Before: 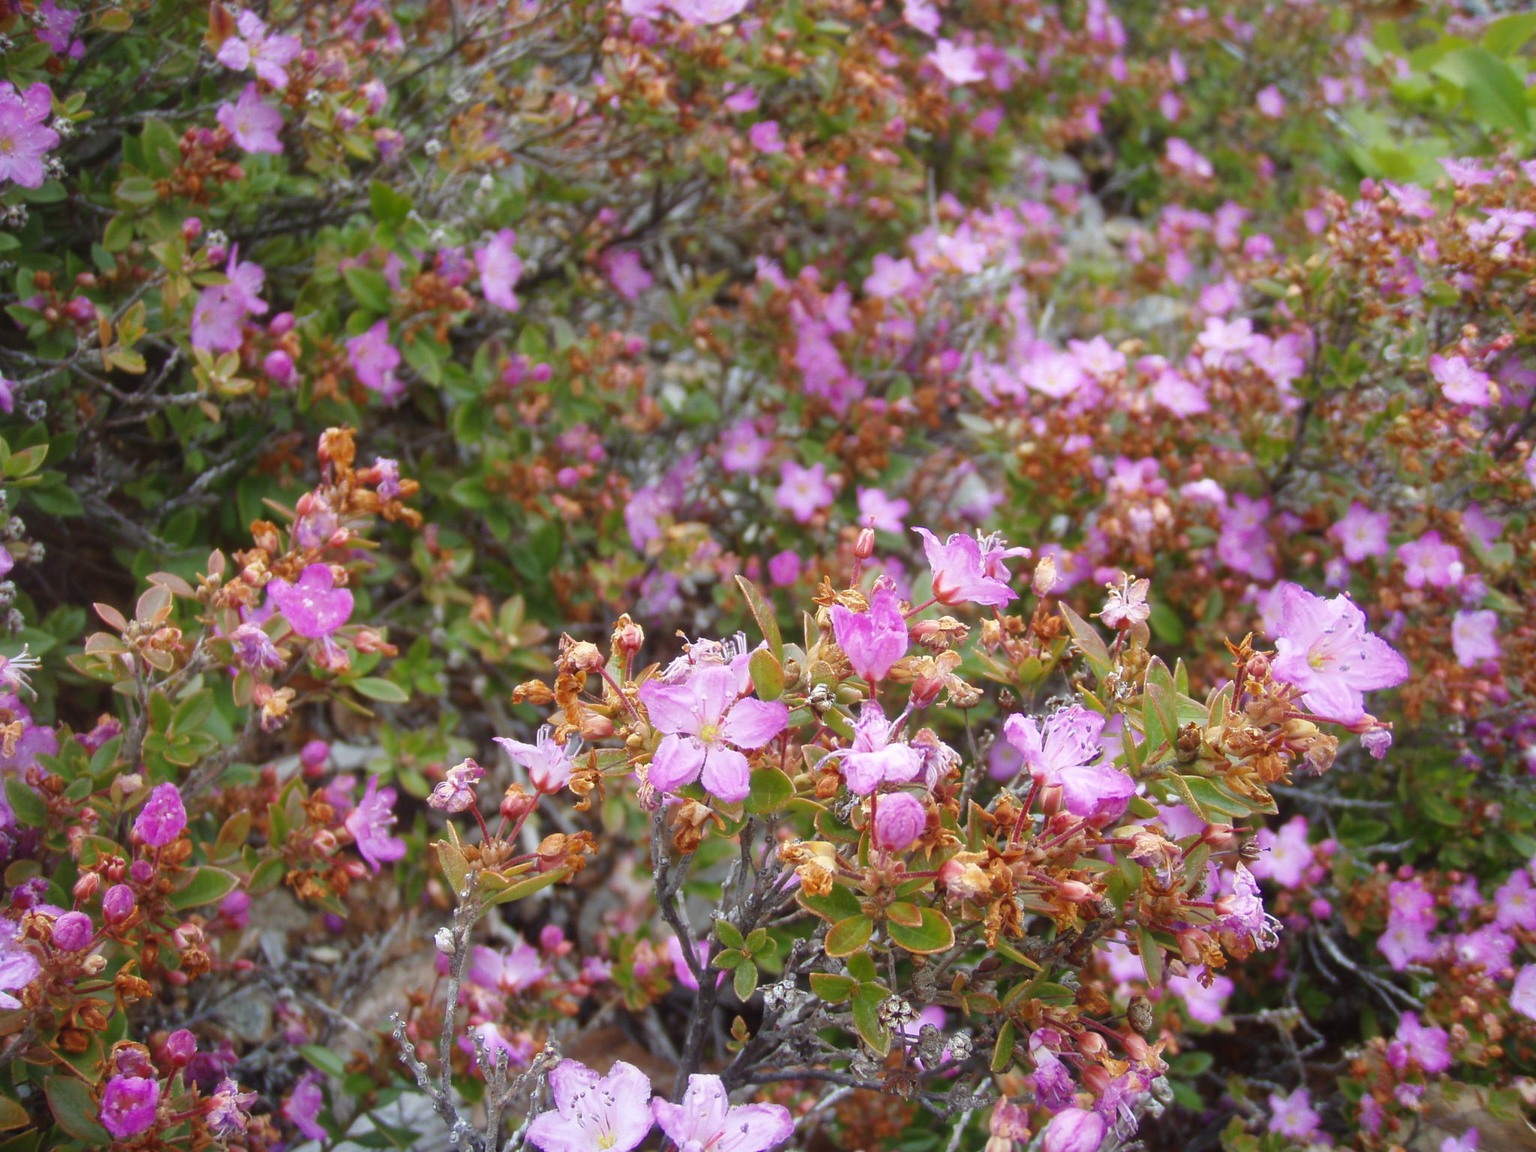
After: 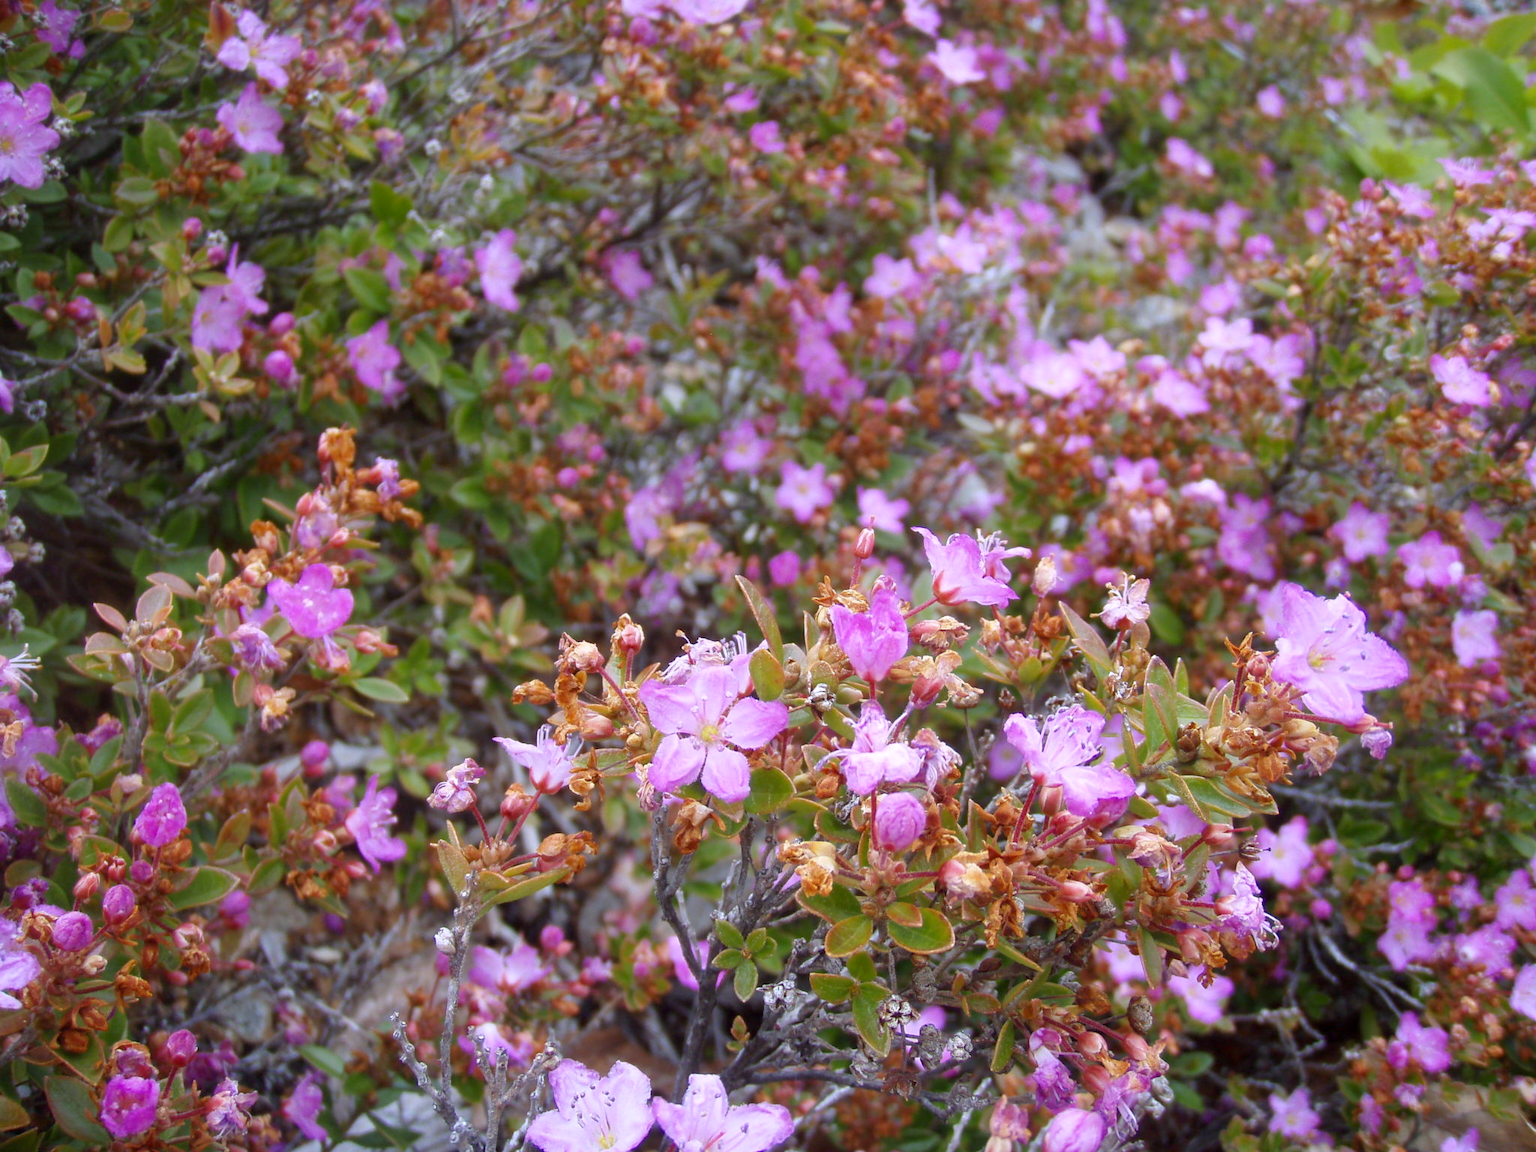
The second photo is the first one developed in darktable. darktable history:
exposure: black level correction 0.004, exposure 0.014 EV, compensate highlight preservation false
white balance: red 1.004, blue 1.096
